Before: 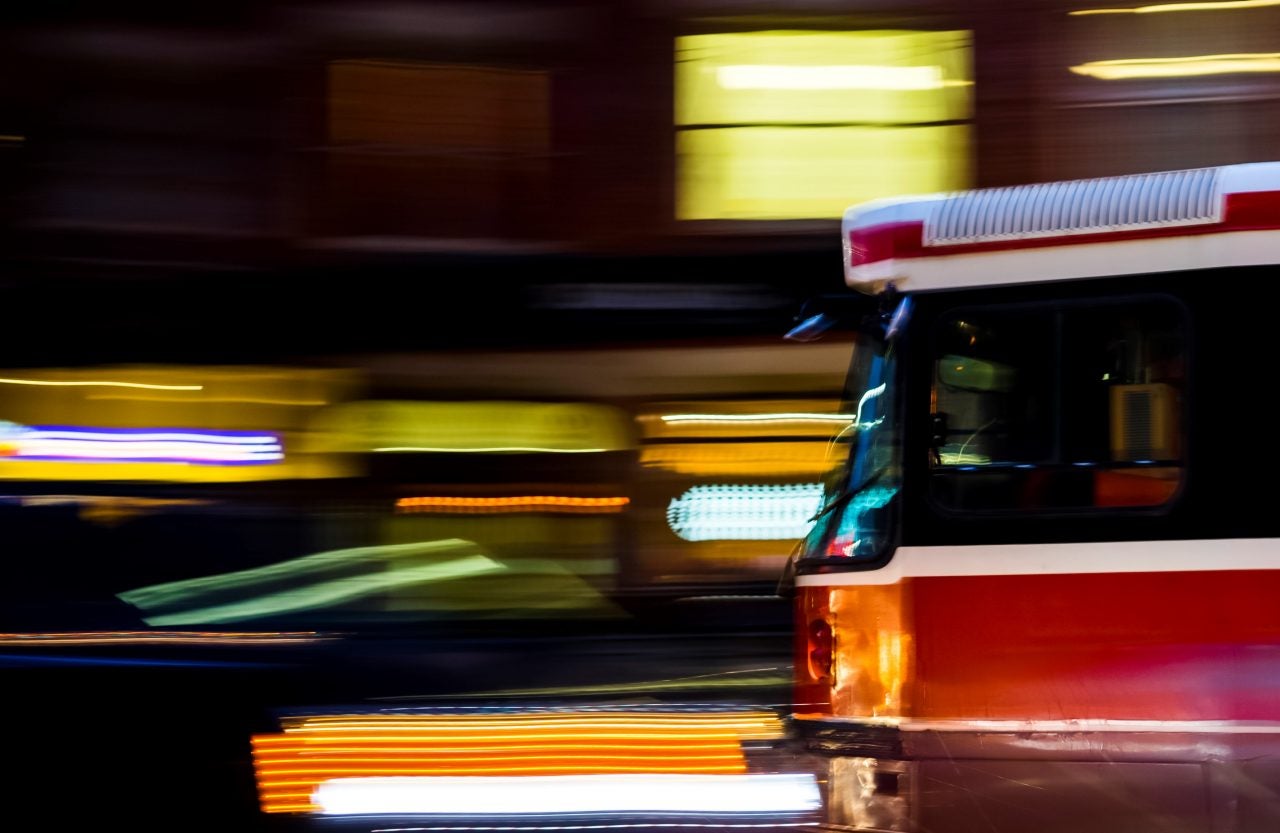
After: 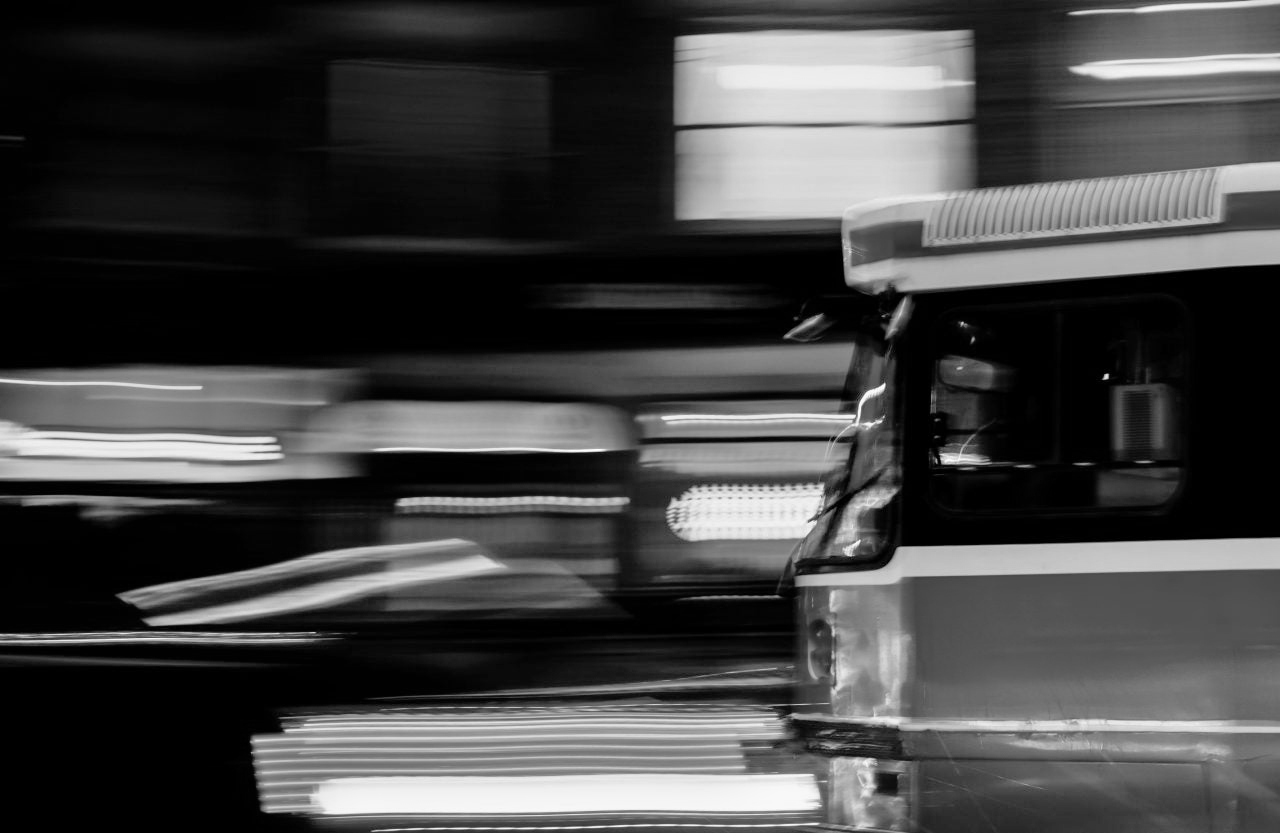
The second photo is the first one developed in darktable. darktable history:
tone equalizer: -7 EV 0.15 EV, -6 EV 0.6 EV, -5 EV 1.15 EV, -4 EV 1.33 EV, -3 EV 1.15 EV, -2 EV 0.6 EV, -1 EV 0.15 EV, mask exposure compensation -0.5 EV
white balance: red 0.871, blue 1.249
monochrome: a 14.95, b -89.96
